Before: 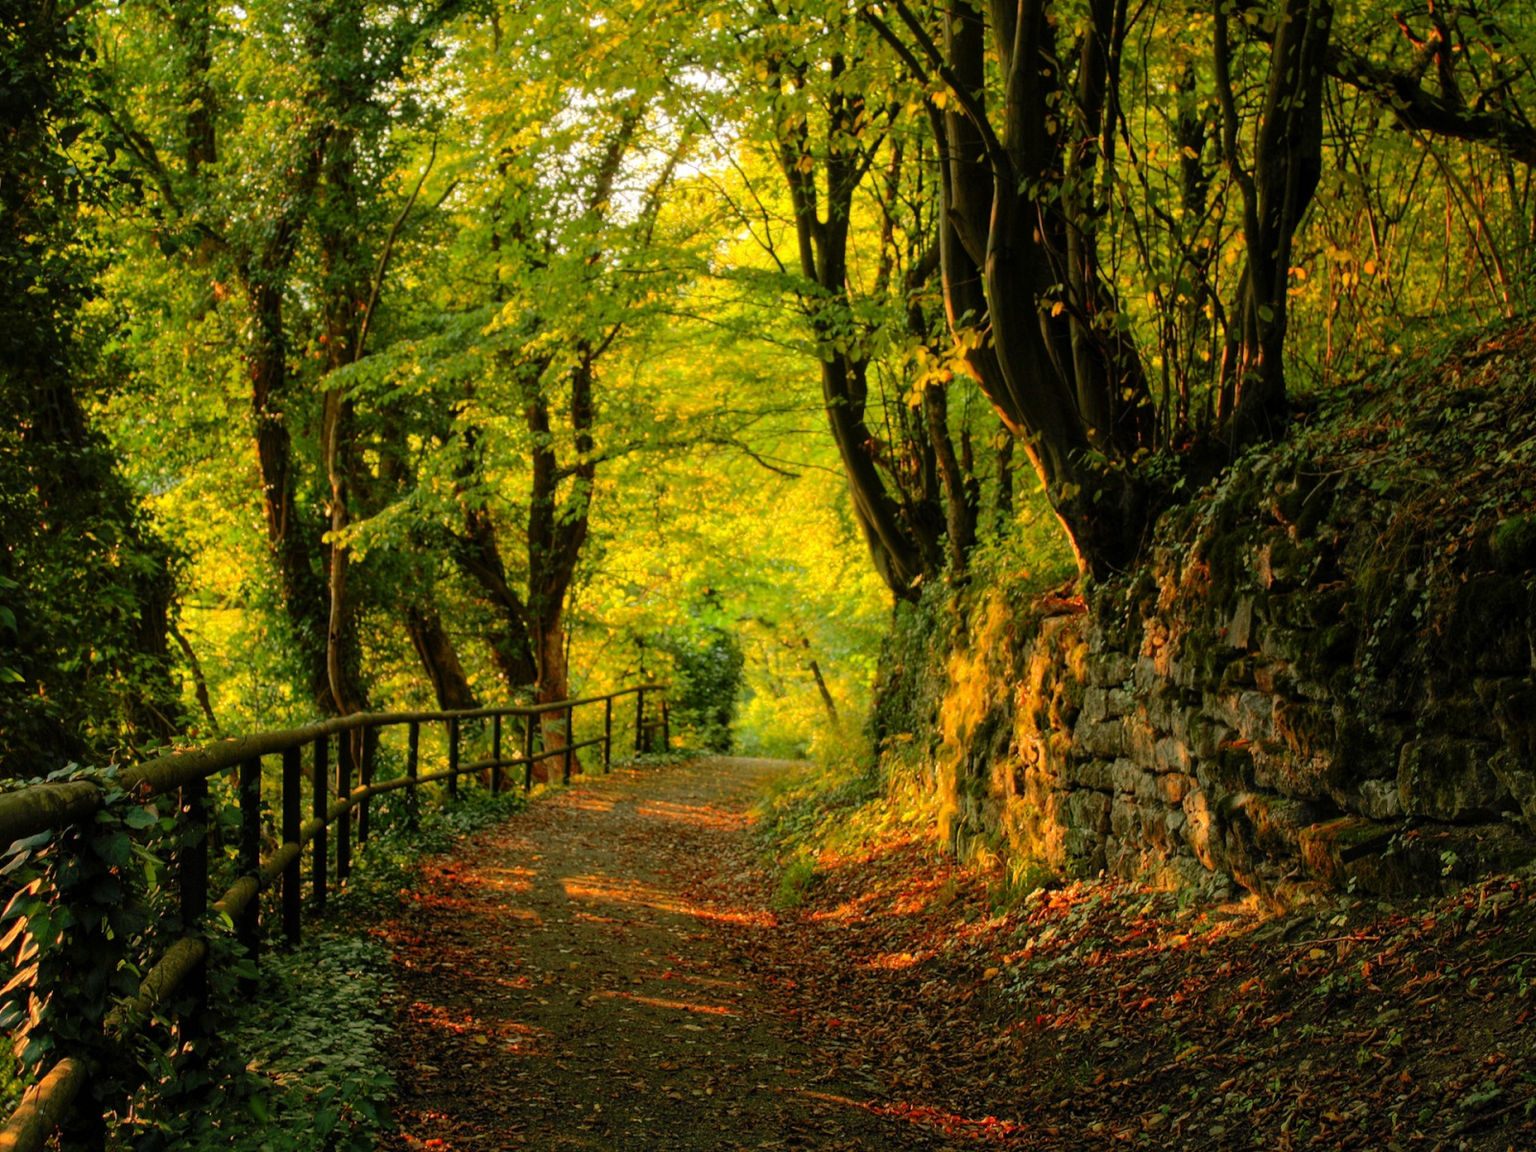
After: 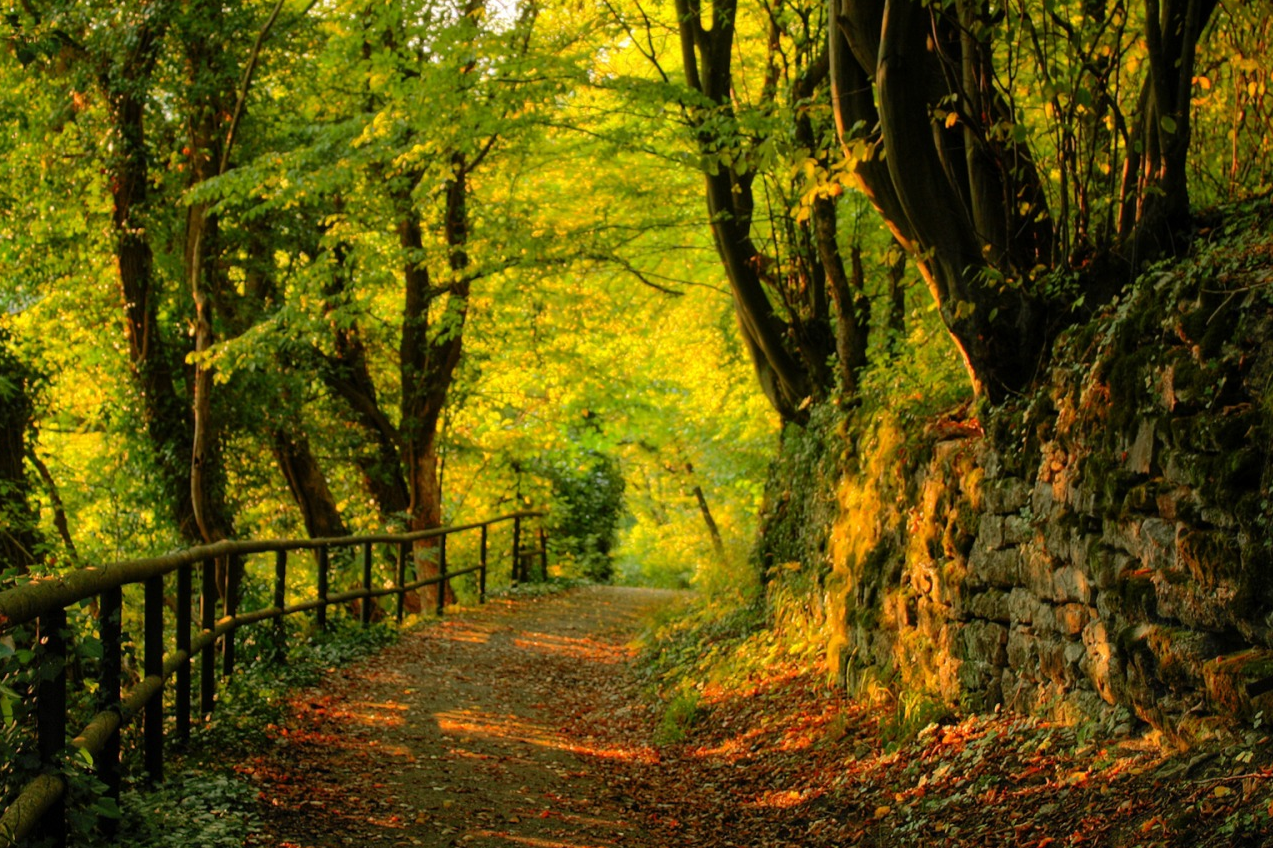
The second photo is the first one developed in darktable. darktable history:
crop: left 9.433%, top 16.91%, right 10.943%, bottom 12.359%
